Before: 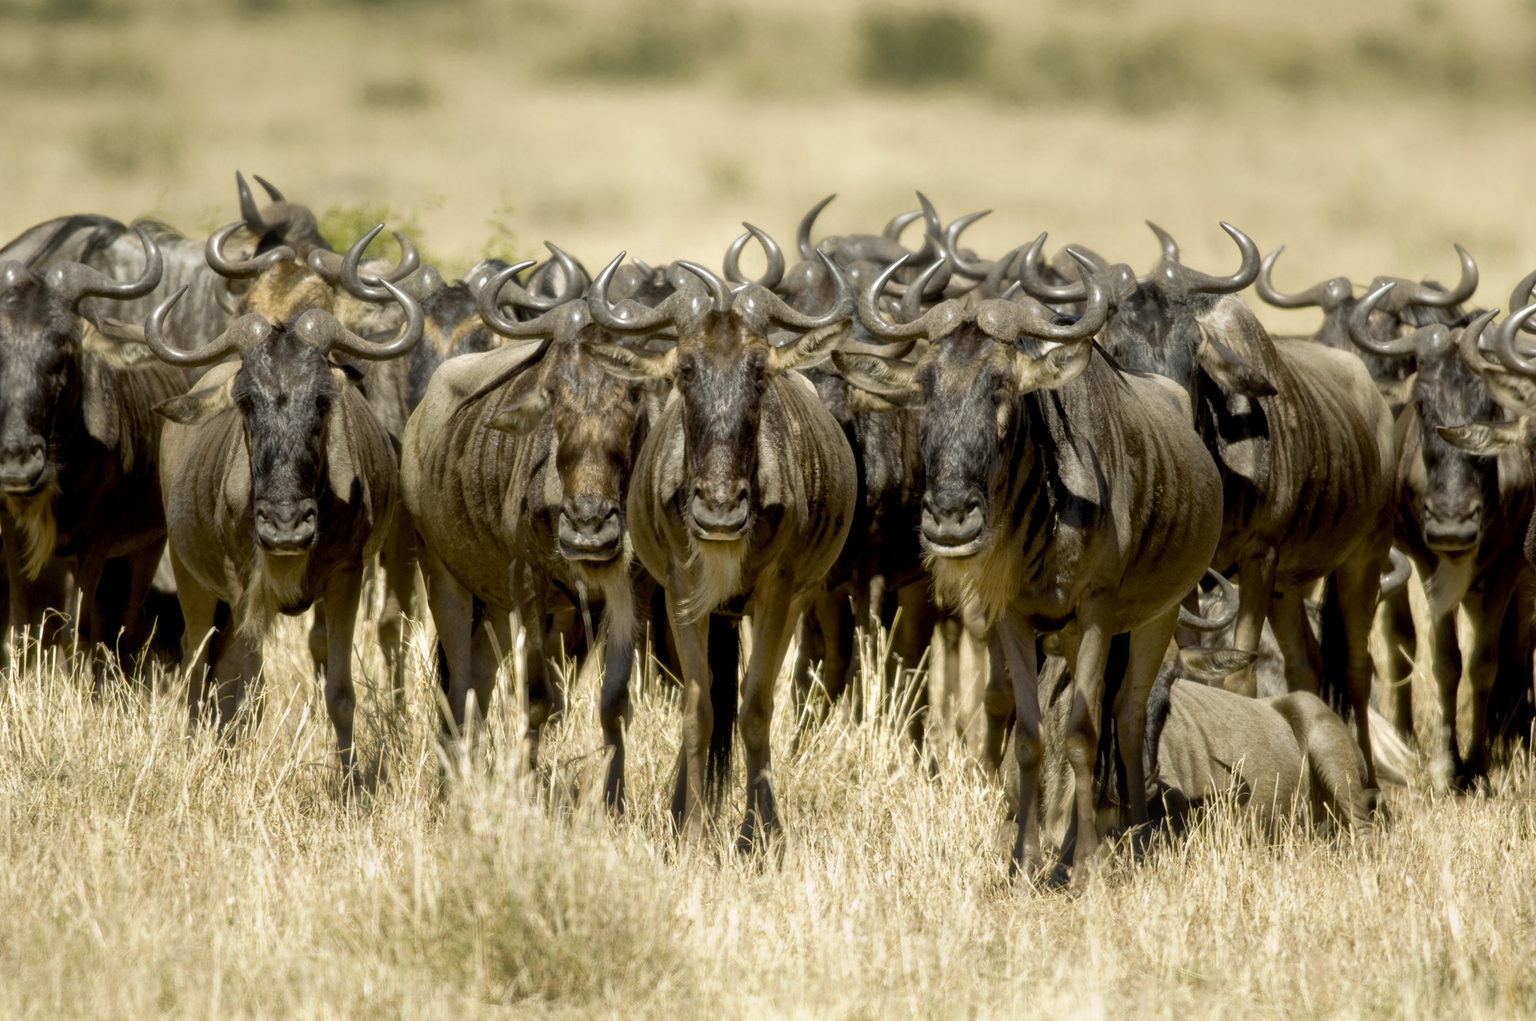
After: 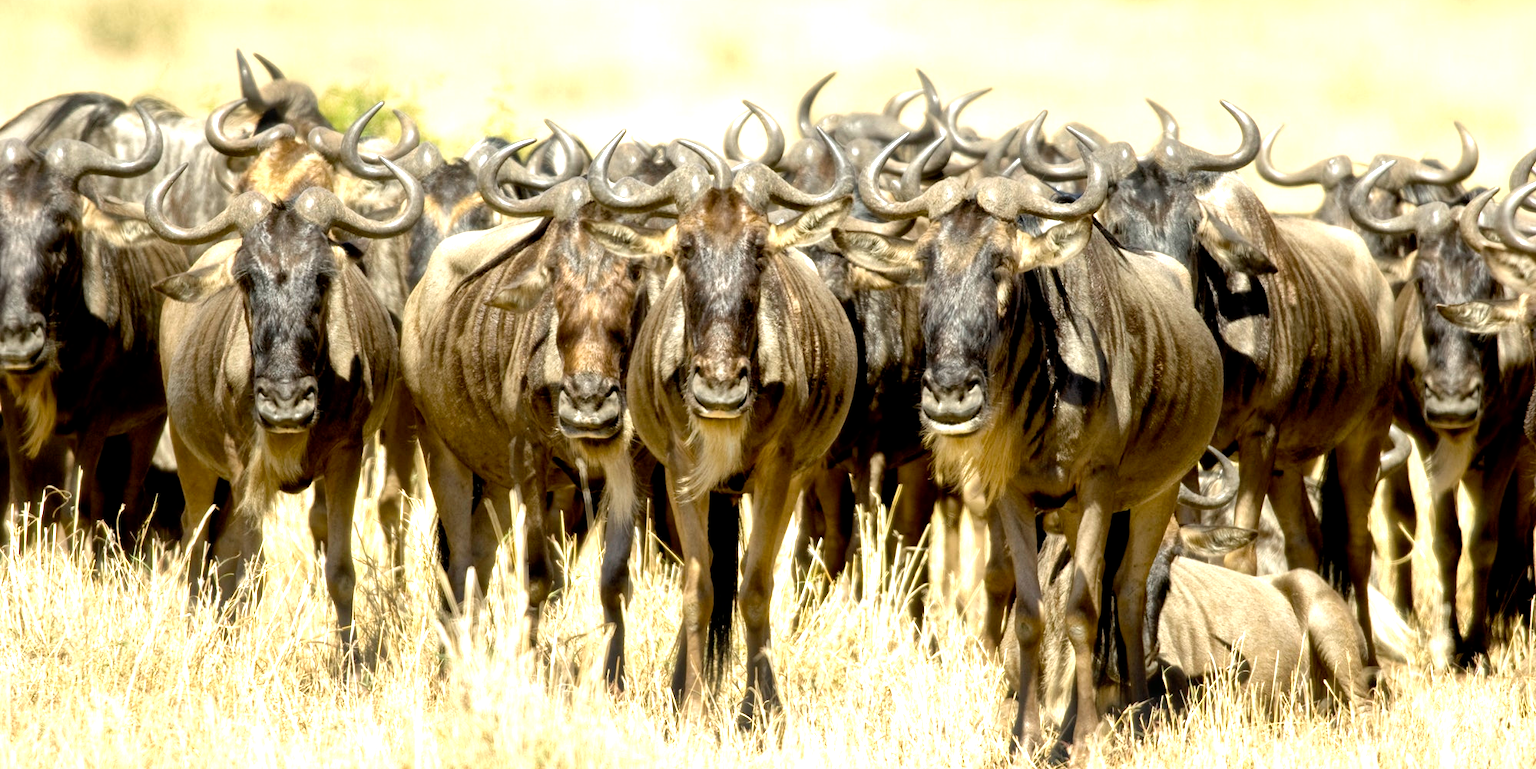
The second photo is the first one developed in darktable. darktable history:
crop and rotate: top 12.109%, bottom 12.44%
exposure: exposure 1.16 EV, compensate highlight preservation false
